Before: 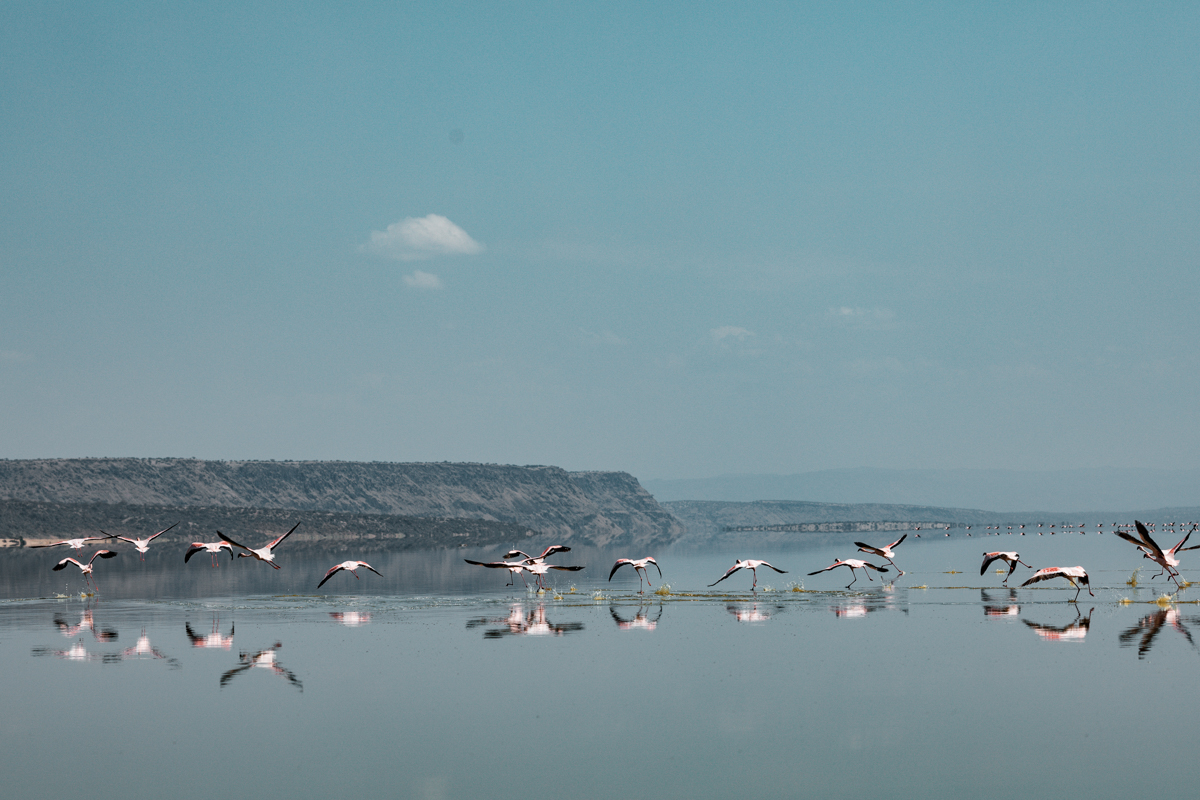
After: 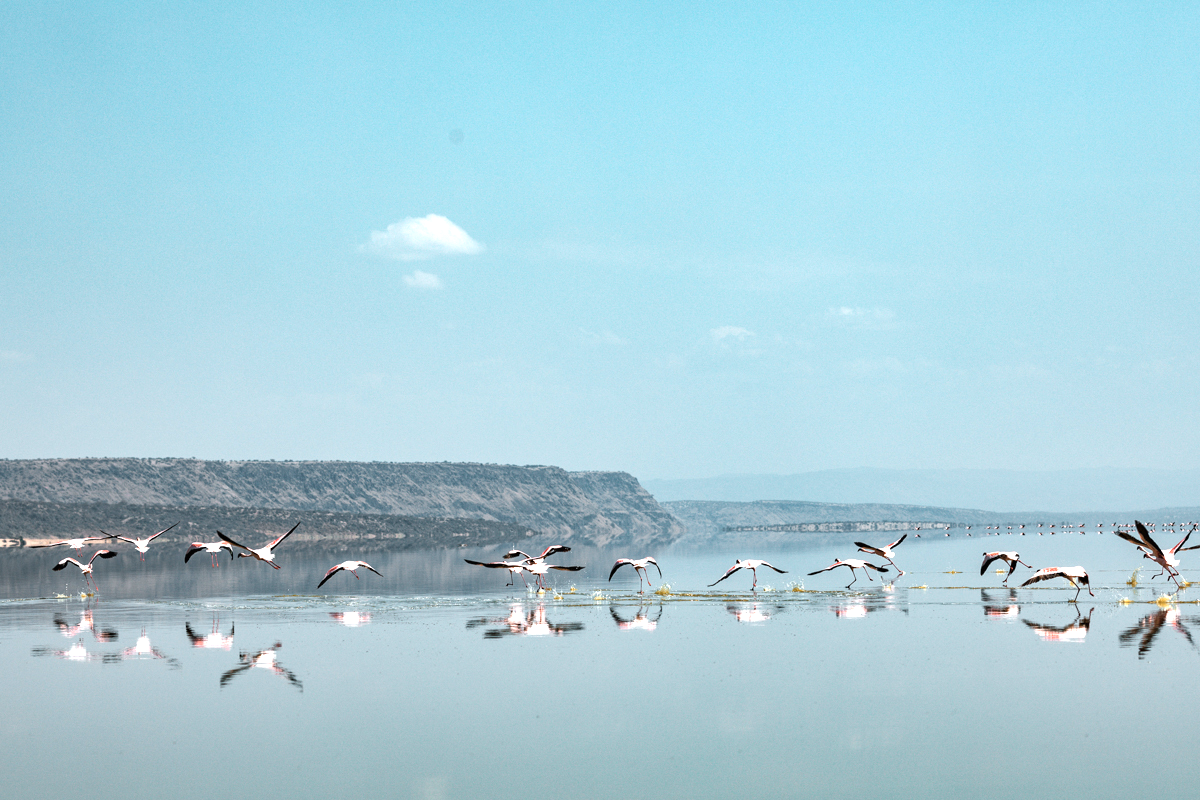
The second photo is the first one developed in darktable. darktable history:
exposure: black level correction 0, exposure 1.101 EV, compensate exposure bias true, compensate highlight preservation false
